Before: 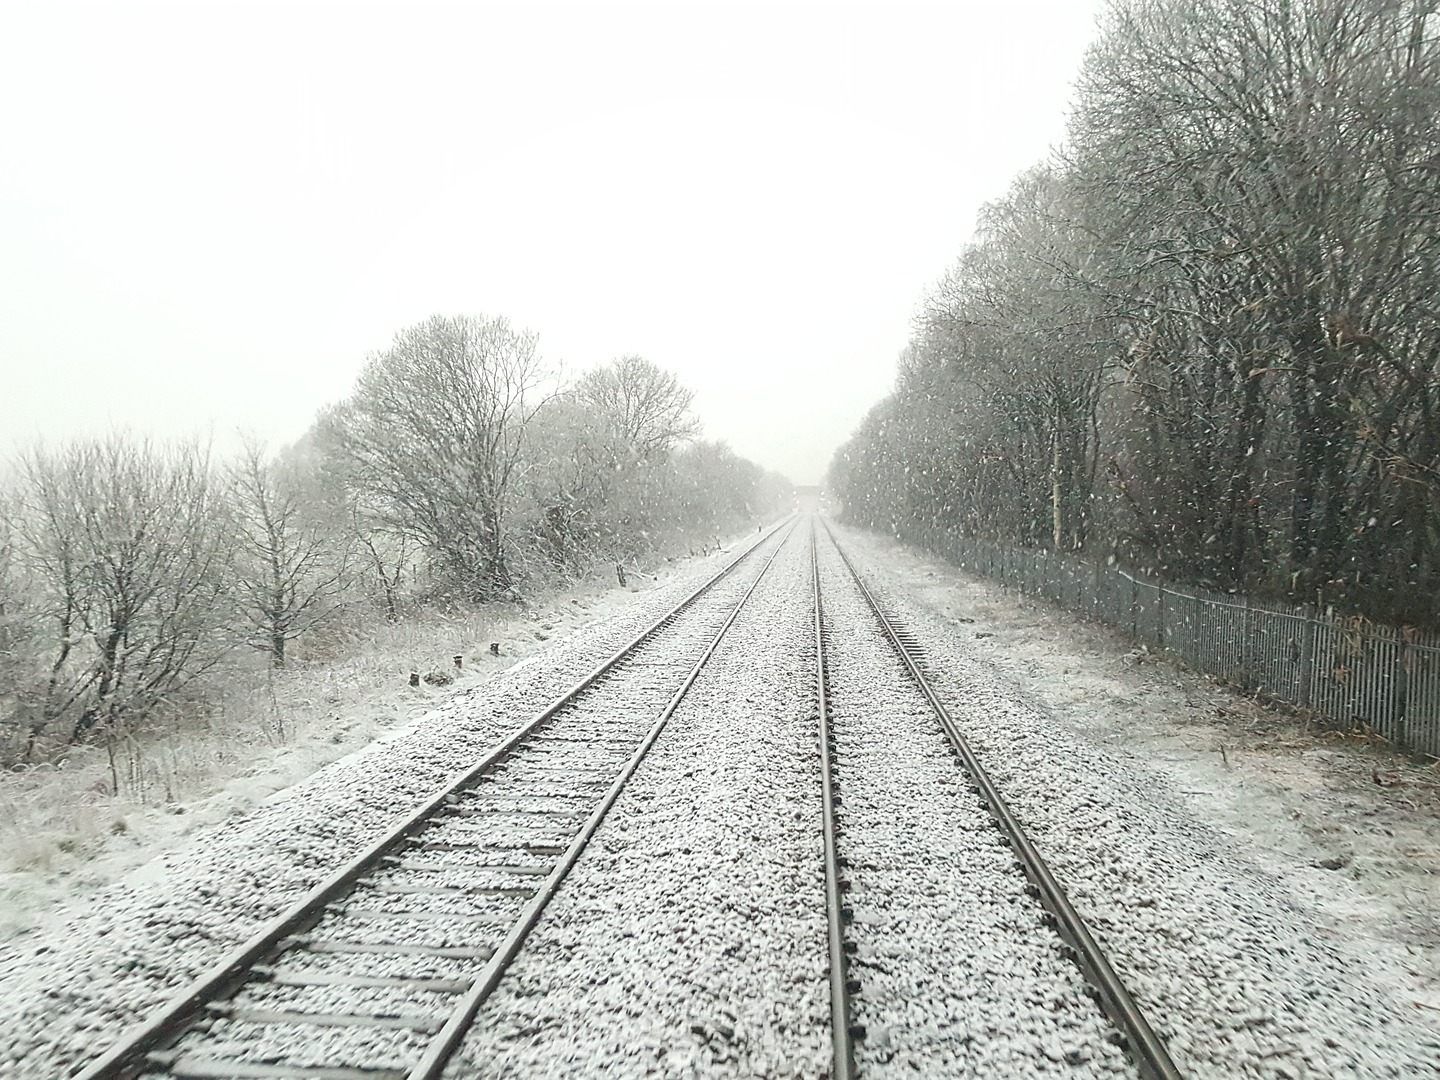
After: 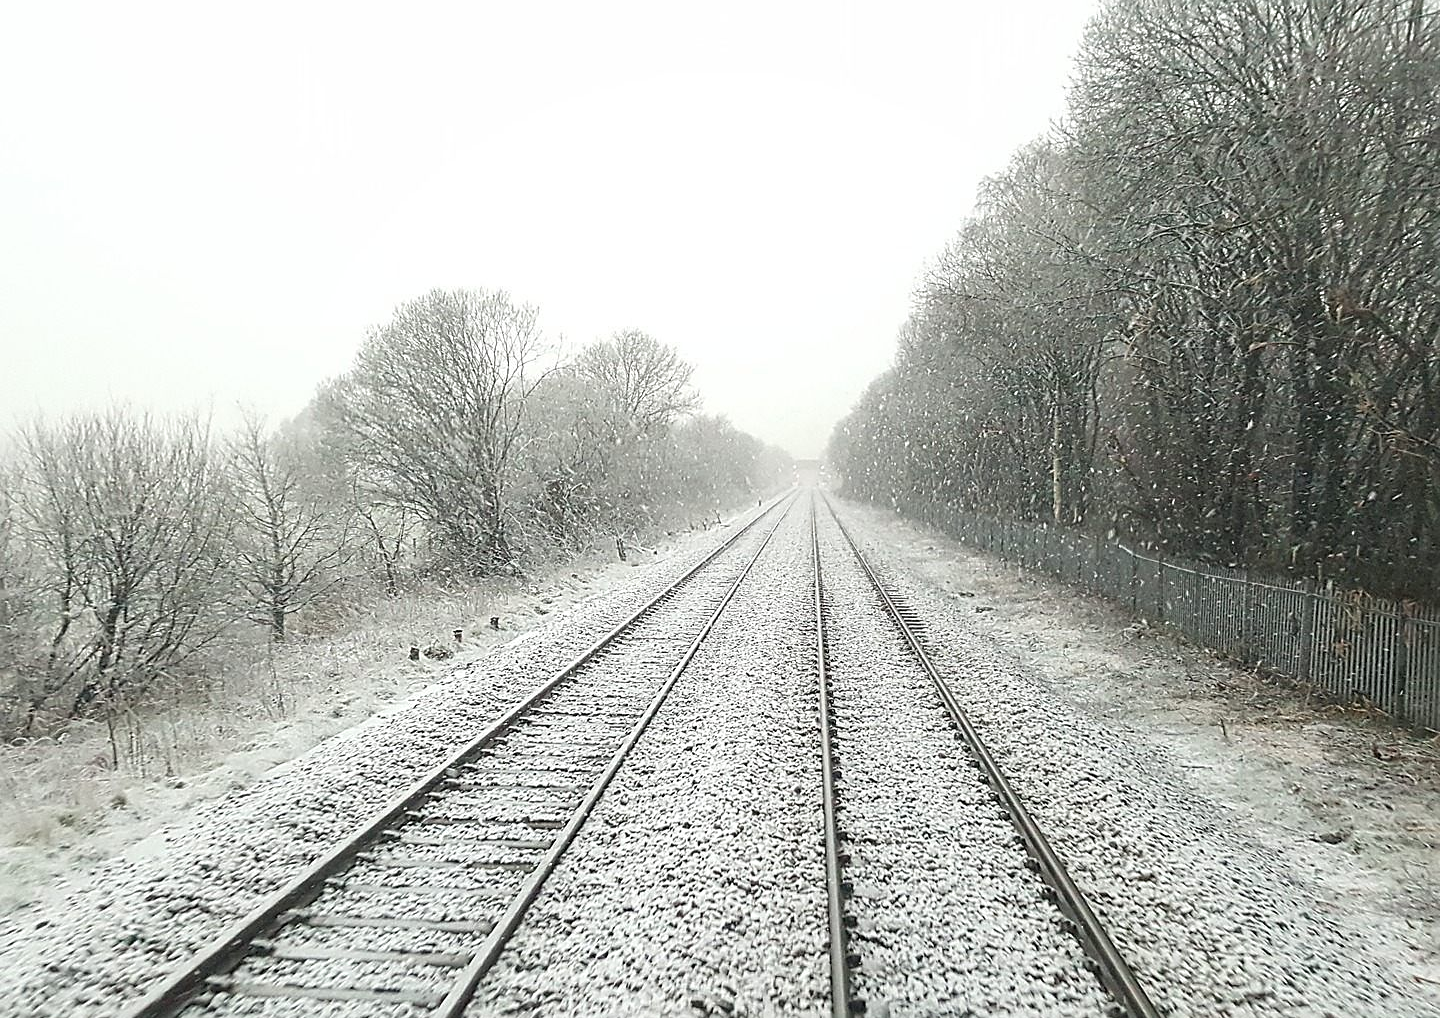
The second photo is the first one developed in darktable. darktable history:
crop and rotate: top 2.439%, bottom 3.249%
sharpen: on, module defaults
